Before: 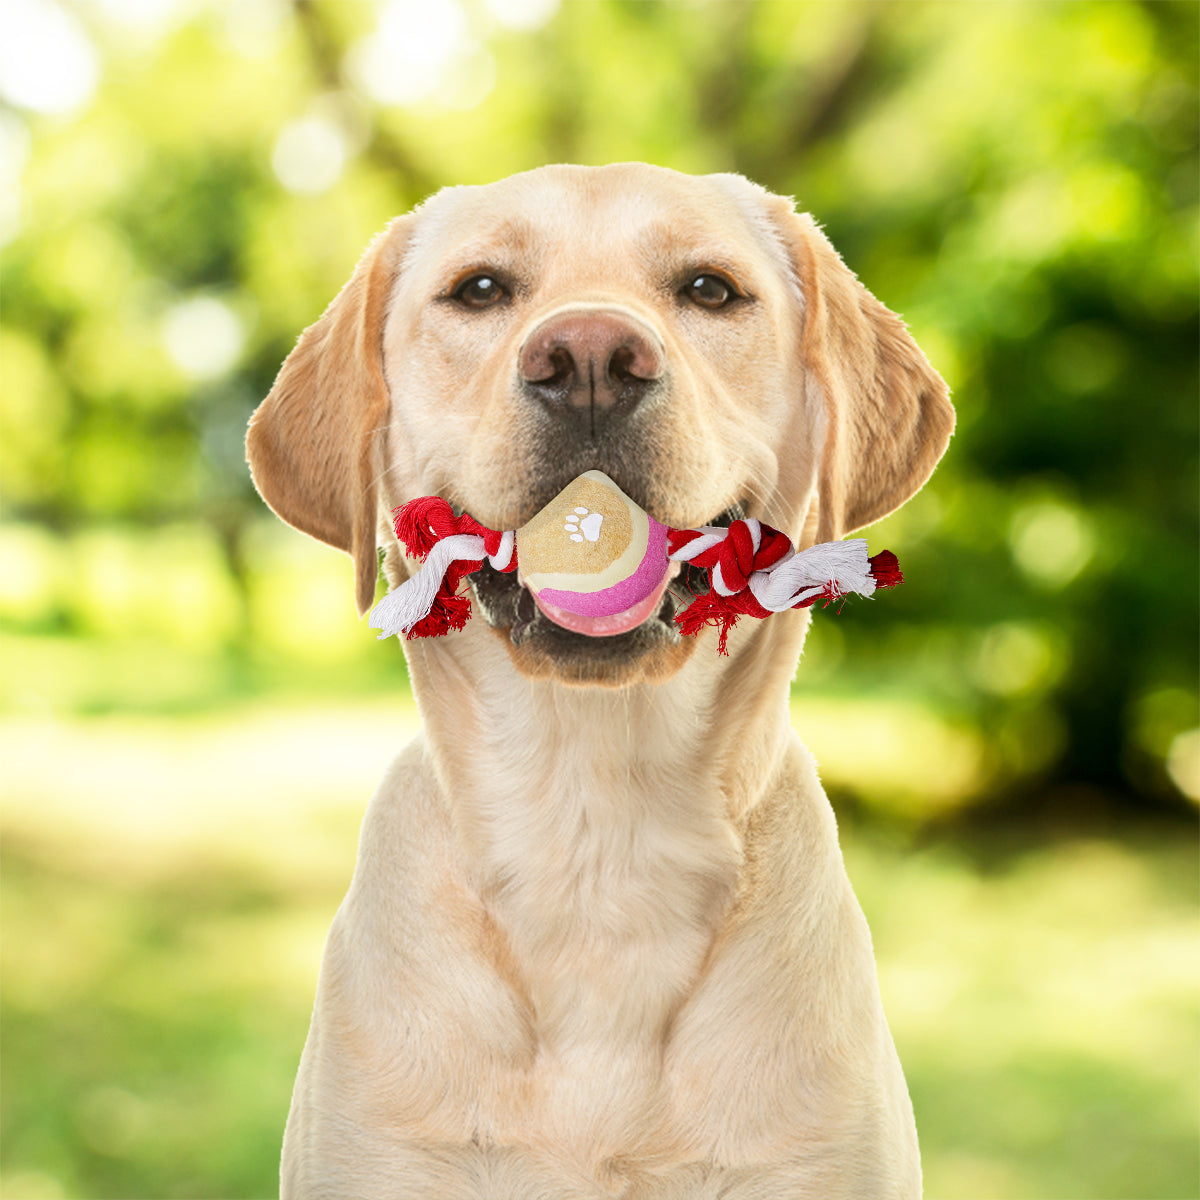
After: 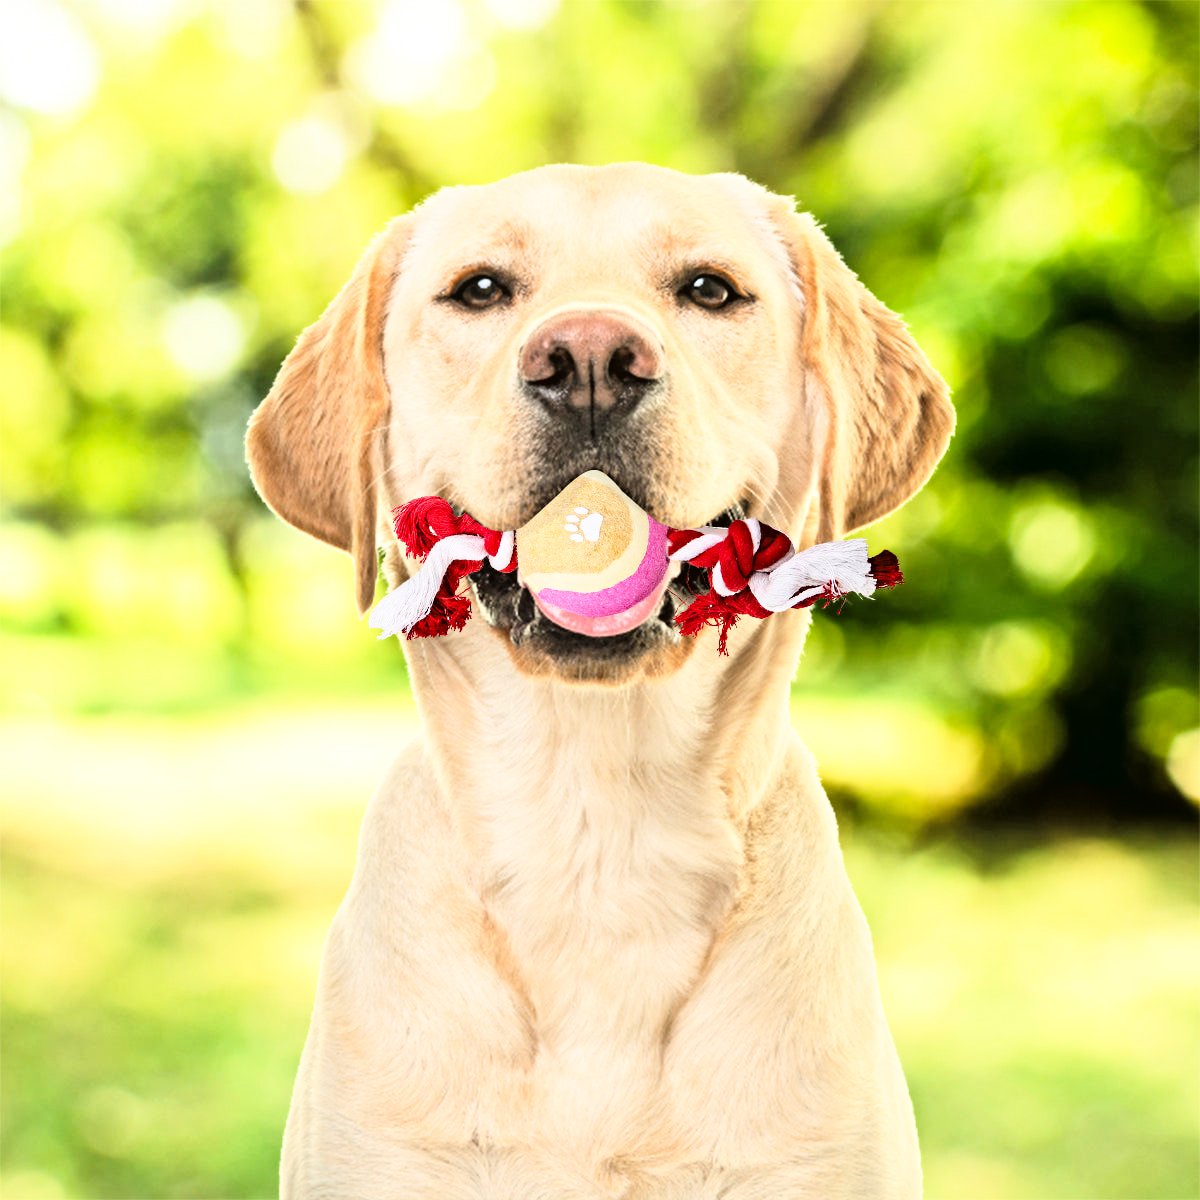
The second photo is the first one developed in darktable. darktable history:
contrast equalizer: y [[0.5, 0.5, 0.501, 0.63, 0.504, 0.5], [0.5 ×6], [0.5 ×6], [0 ×6], [0 ×6]]
tone curve: curves: ch0 [(0, 0.016) (0.11, 0.039) (0.259, 0.235) (0.383, 0.437) (0.499, 0.597) (0.733, 0.867) (0.843, 0.948) (1, 1)], color space Lab, linked channels, preserve colors none
